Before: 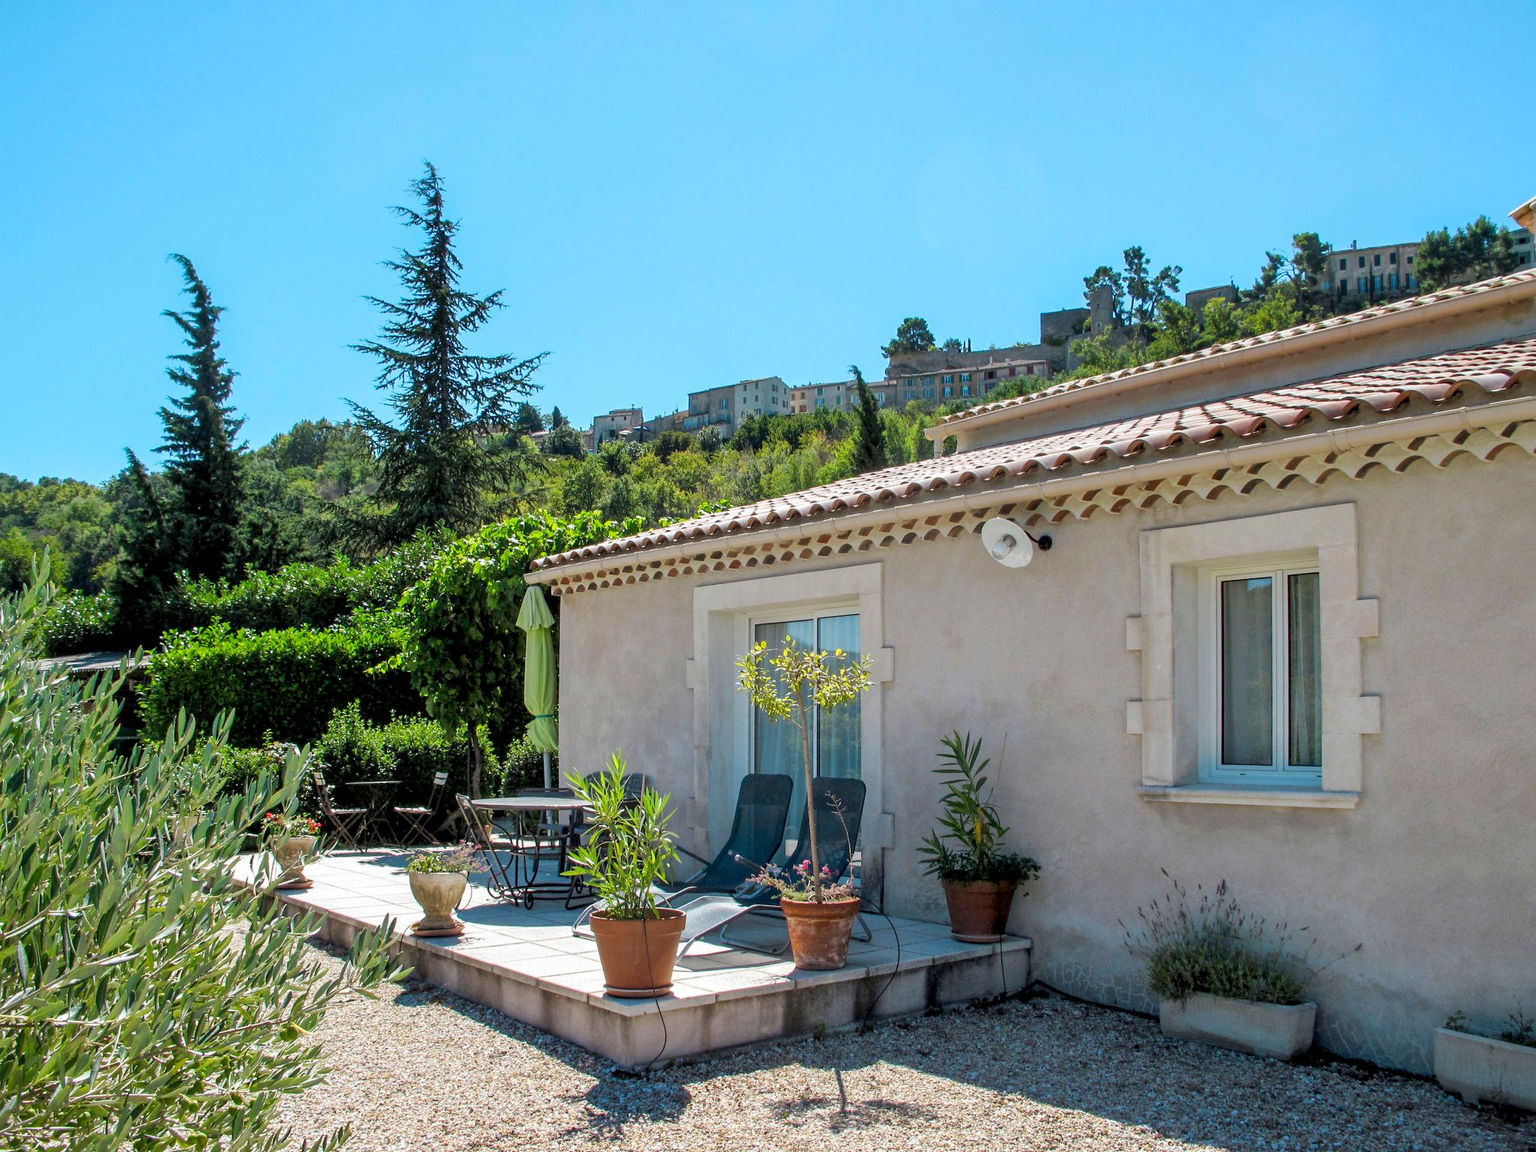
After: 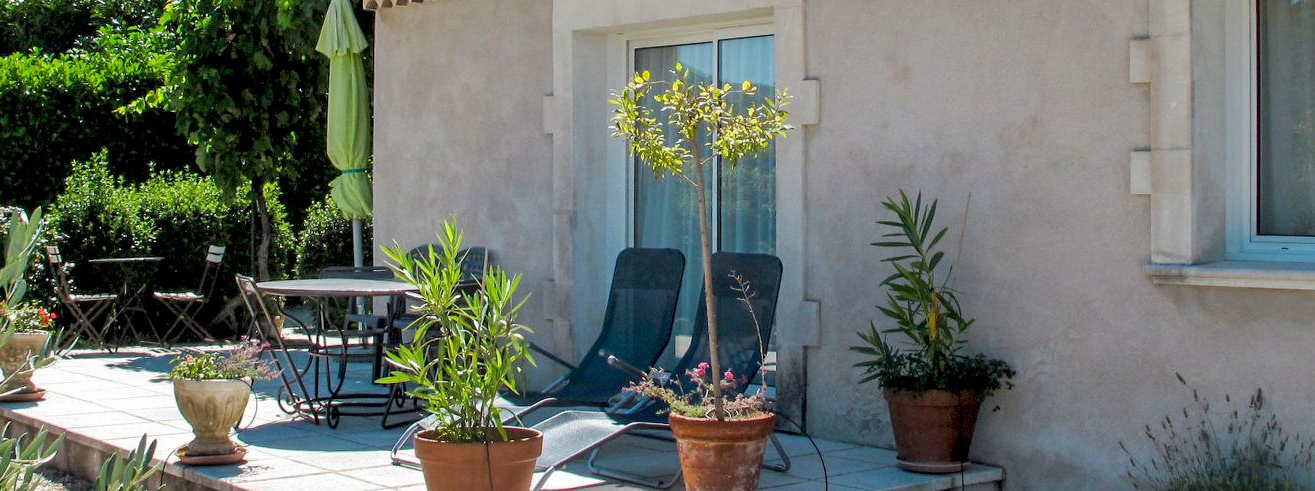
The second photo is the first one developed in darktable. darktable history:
crop: left 18.172%, top 51.088%, right 17.577%, bottom 16.92%
levels: black 0.09%
